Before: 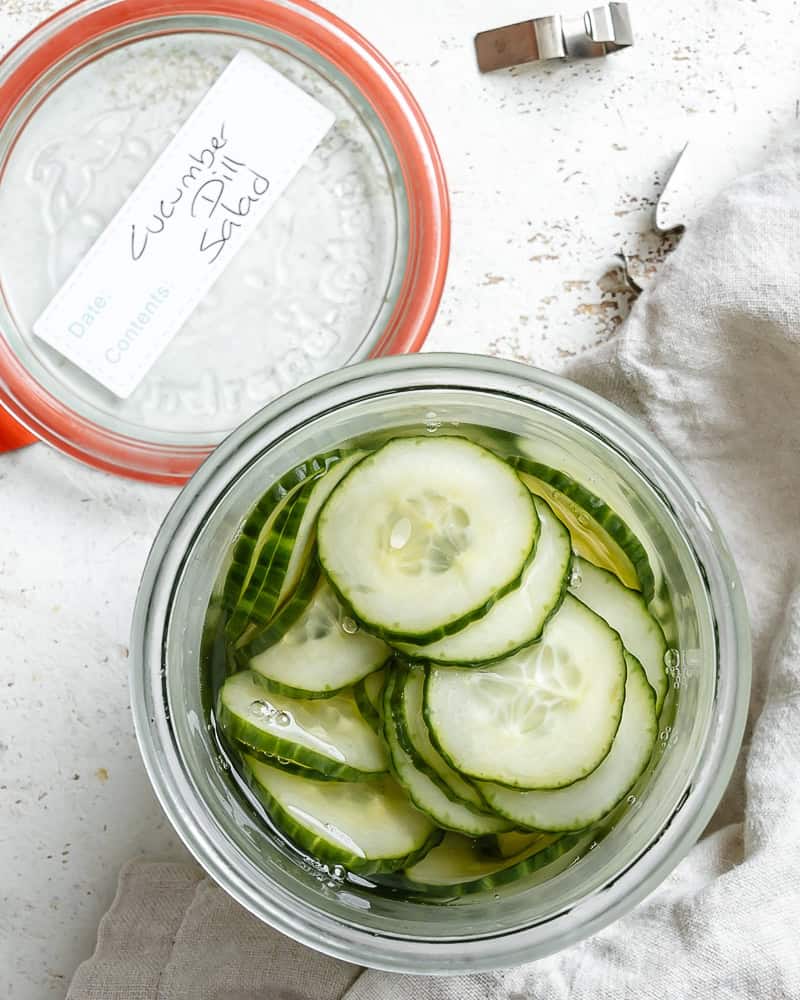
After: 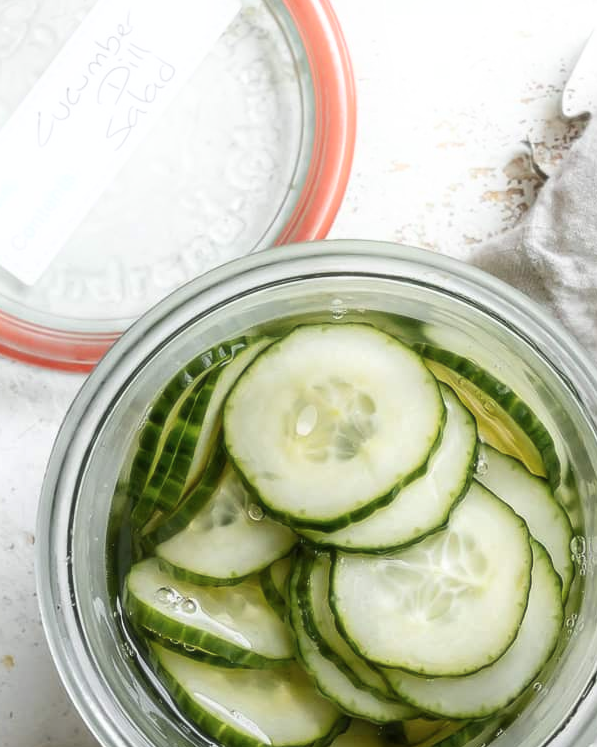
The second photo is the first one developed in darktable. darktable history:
soften: size 10%, saturation 50%, brightness 0.2 EV, mix 10%
bloom: size 9%, threshold 100%, strength 7%
crop and rotate: left 11.831%, top 11.346%, right 13.429%, bottom 13.899%
